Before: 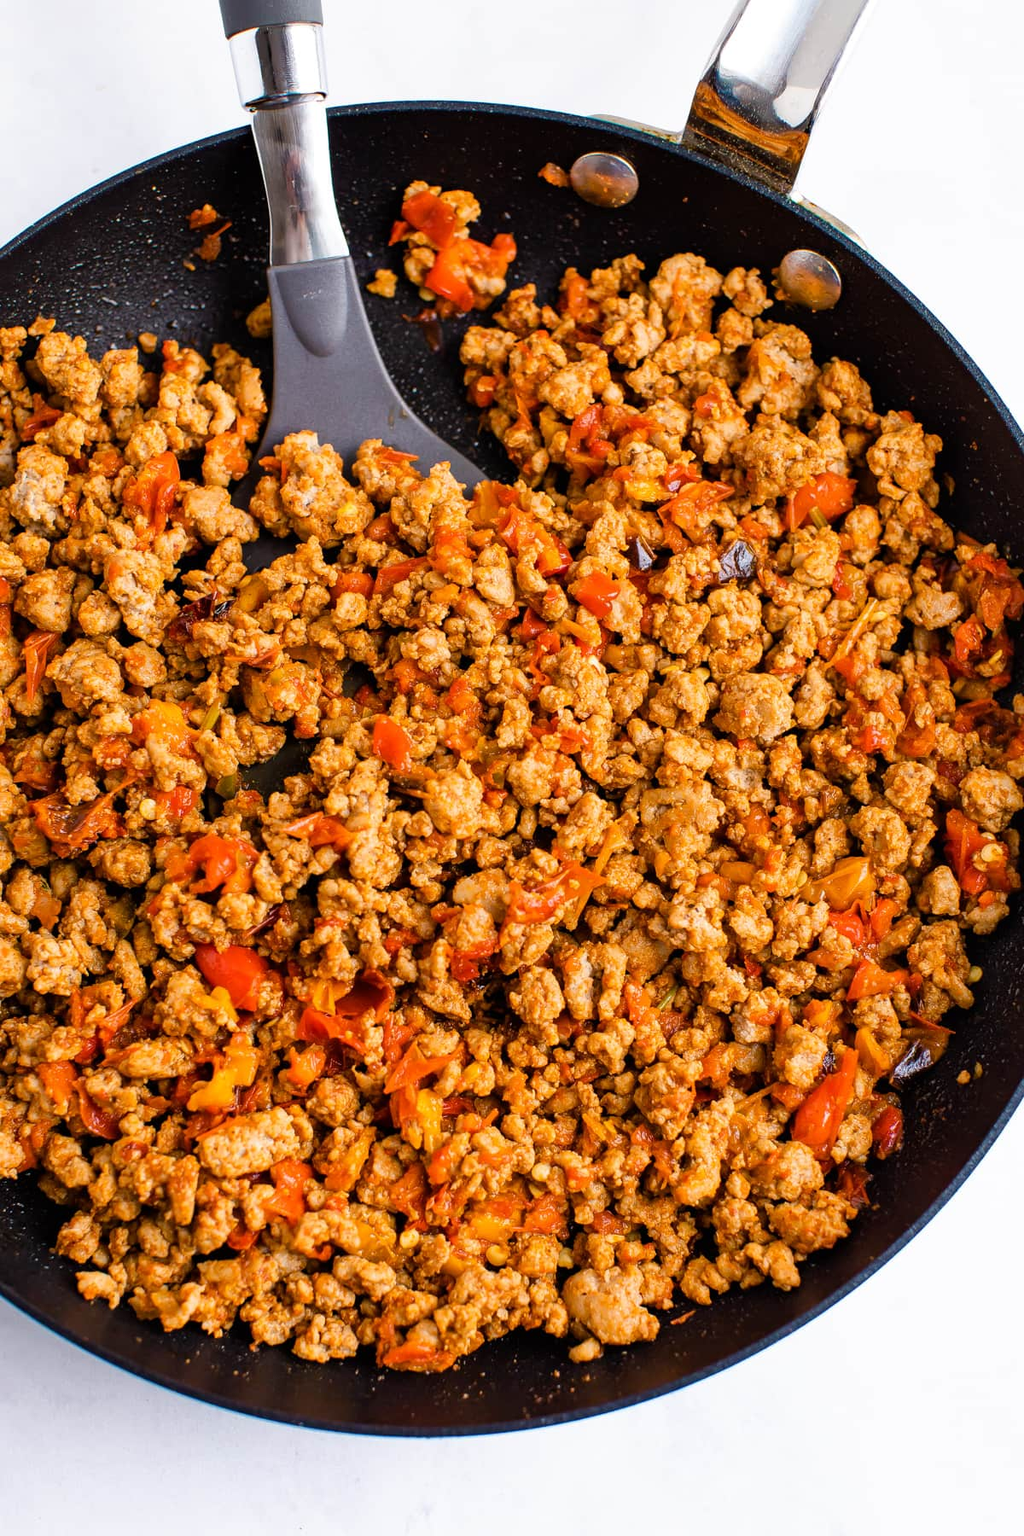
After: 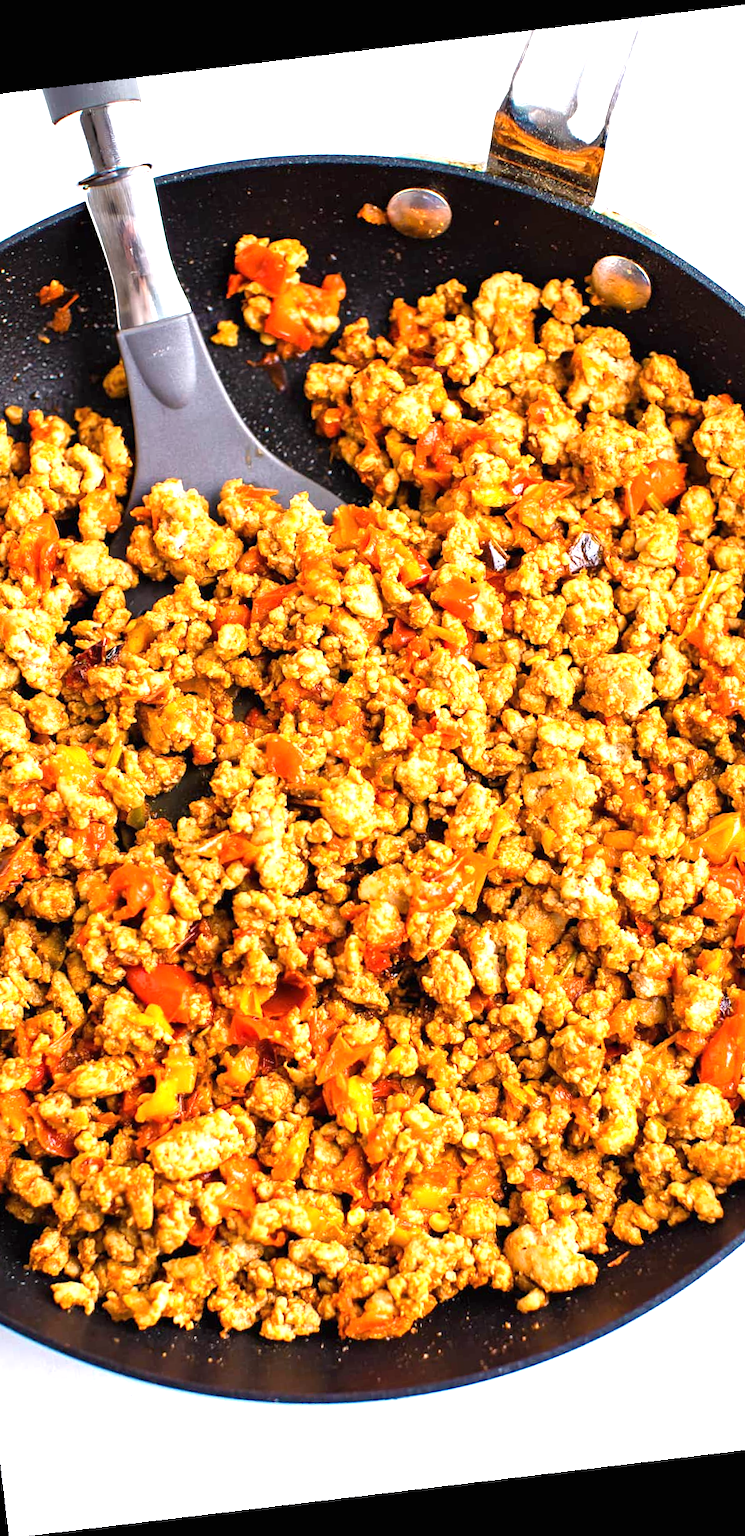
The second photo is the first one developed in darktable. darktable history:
crop and rotate: left 14.436%, right 18.898%
exposure: black level correction 0, exposure 1.1 EV, compensate exposure bias true, compensate highlight preservation false
rotate and perspective: rotation -6.83°, automatic cropping off
